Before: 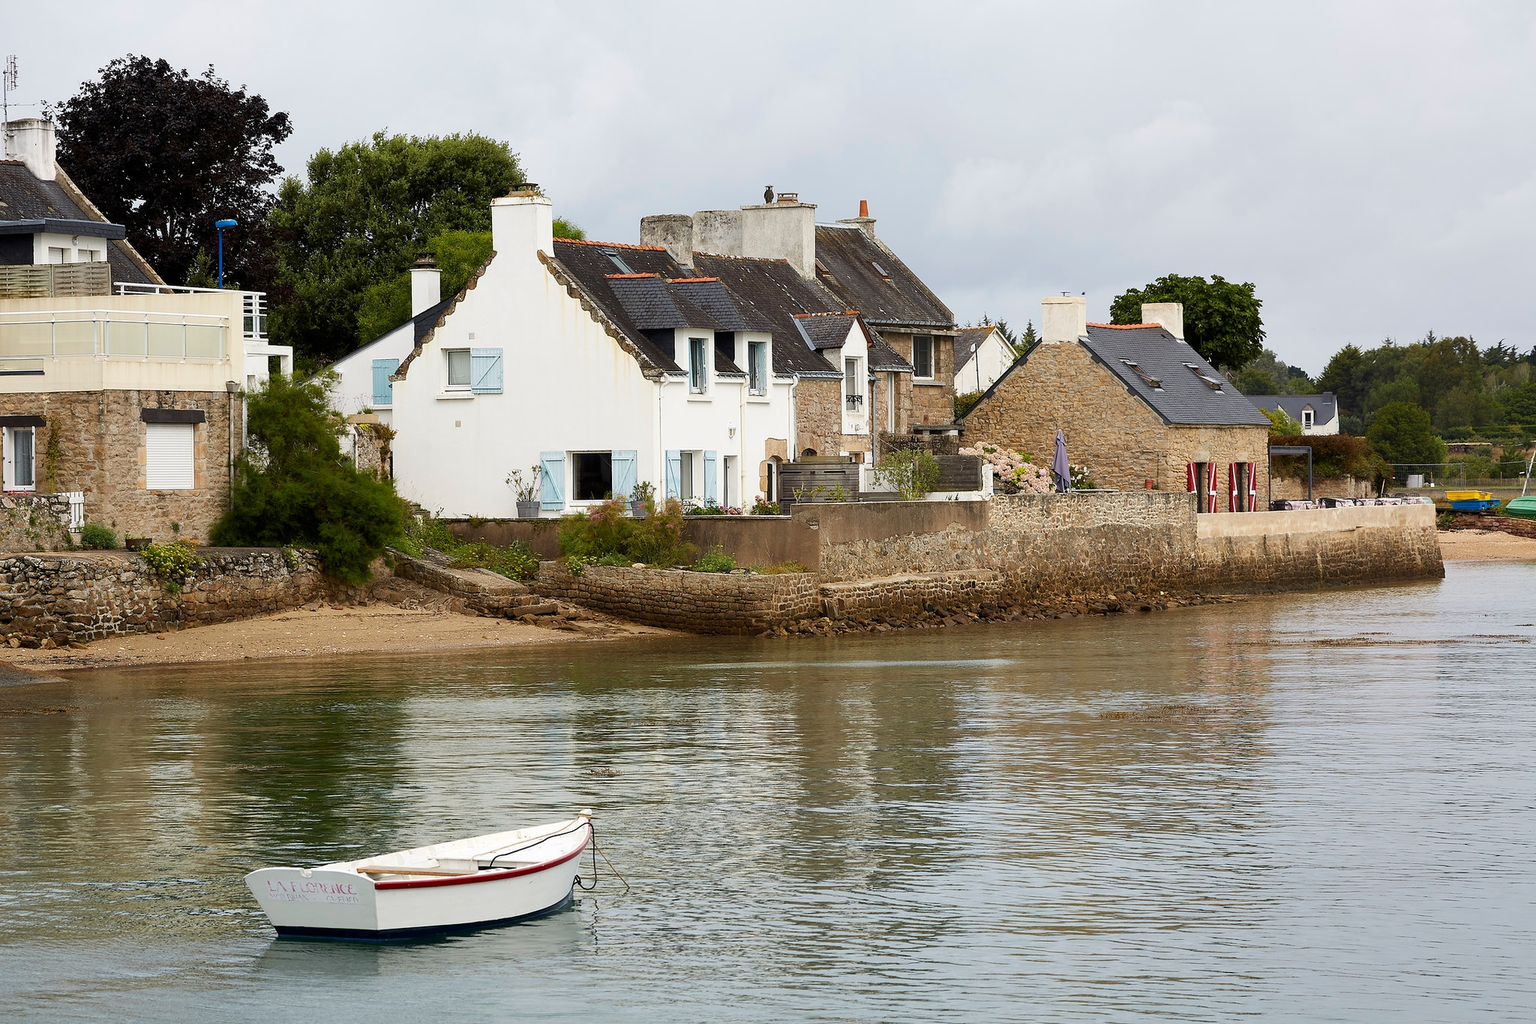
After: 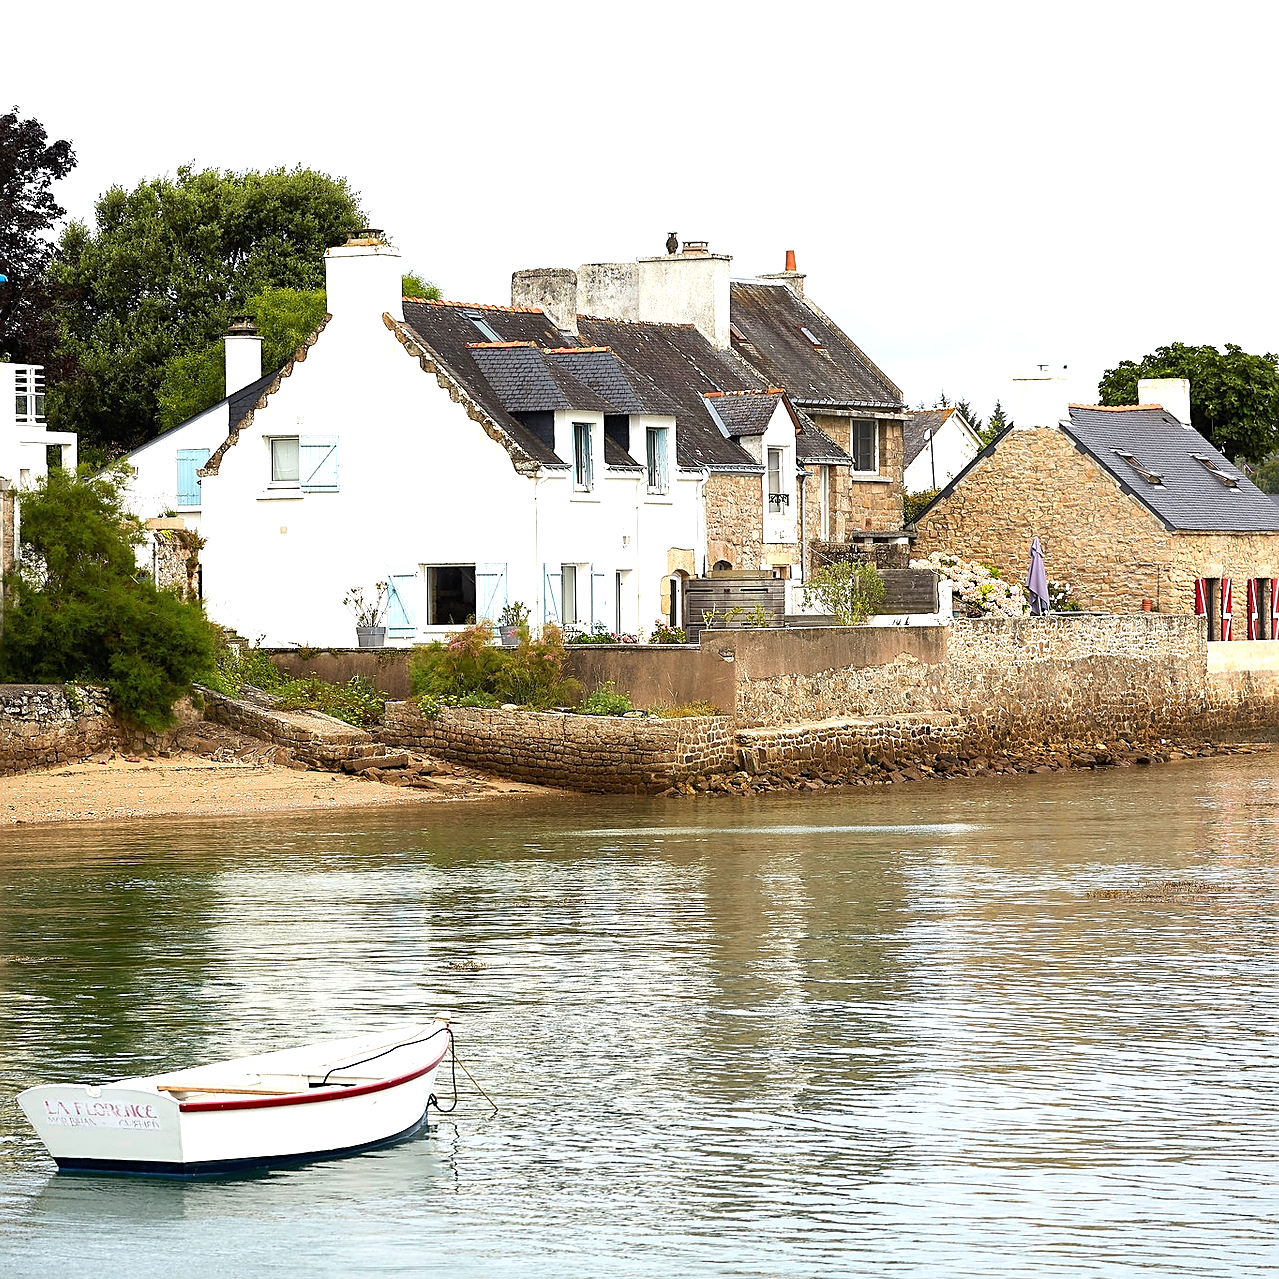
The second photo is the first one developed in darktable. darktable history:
crop and rotate: left 15.055%, right 18.278%
sharpen: on, module defaults
exposure: black level correction -0.001, exposure 0.9 EV, compensate exposure bias true, compensate highlight preservation false
